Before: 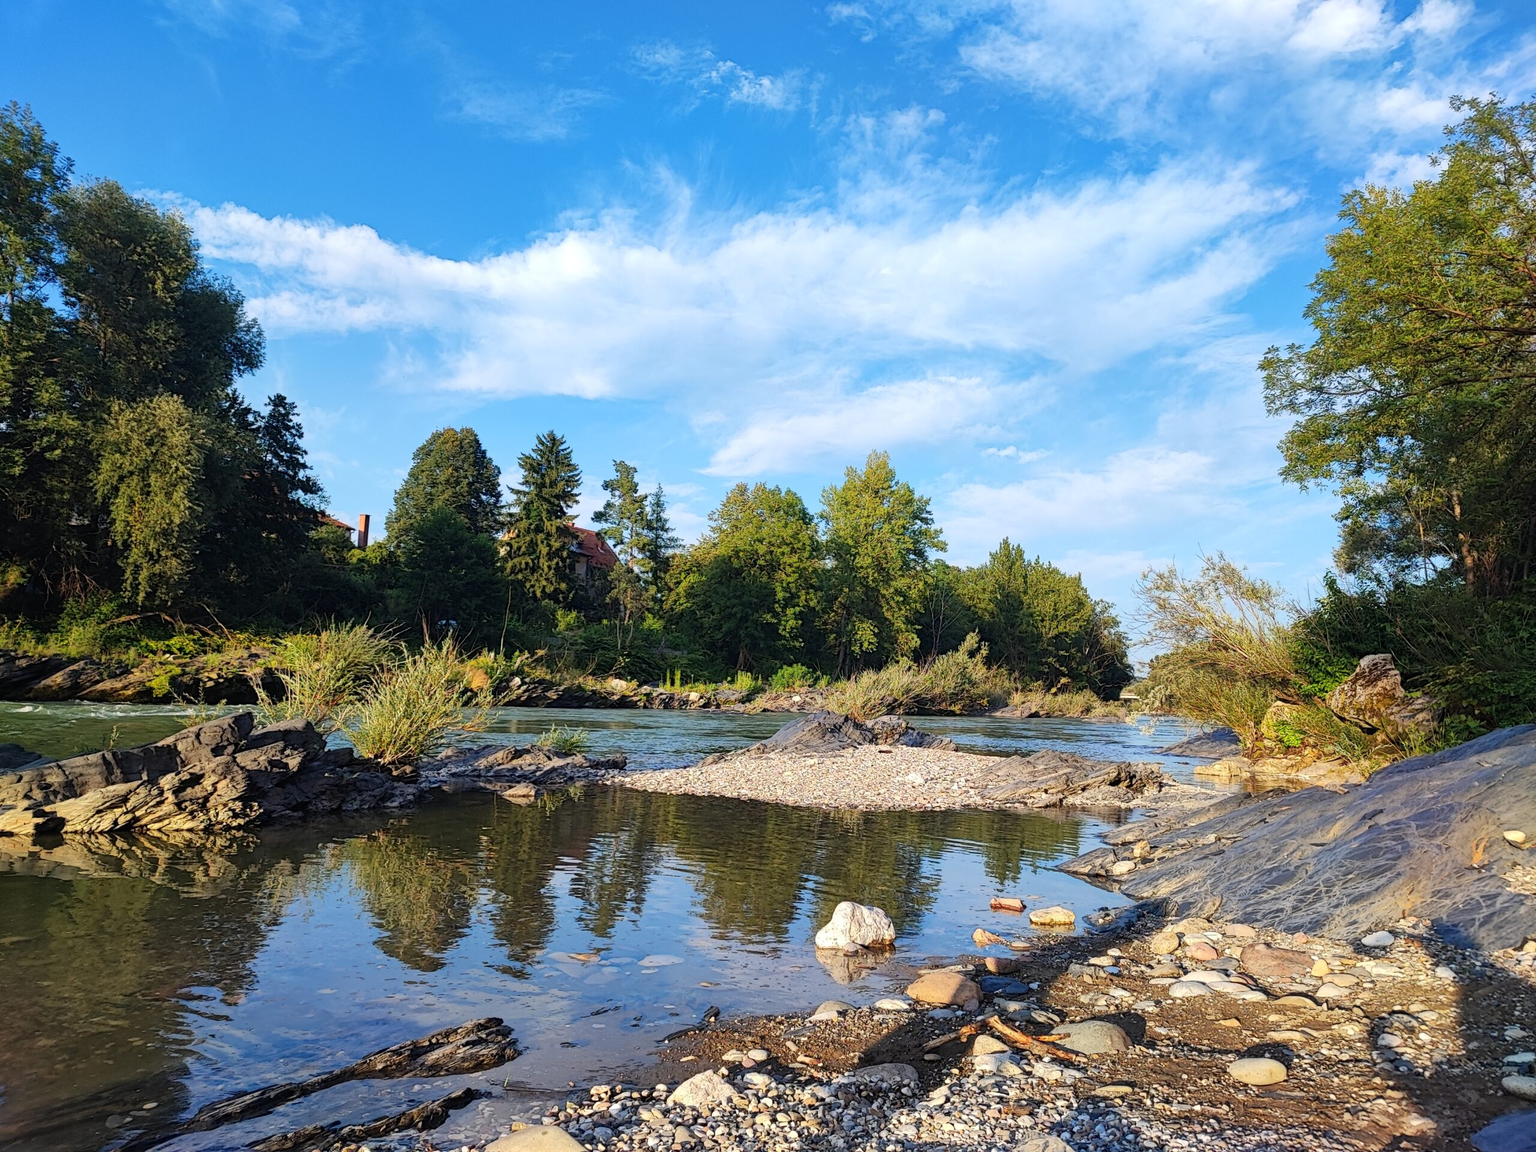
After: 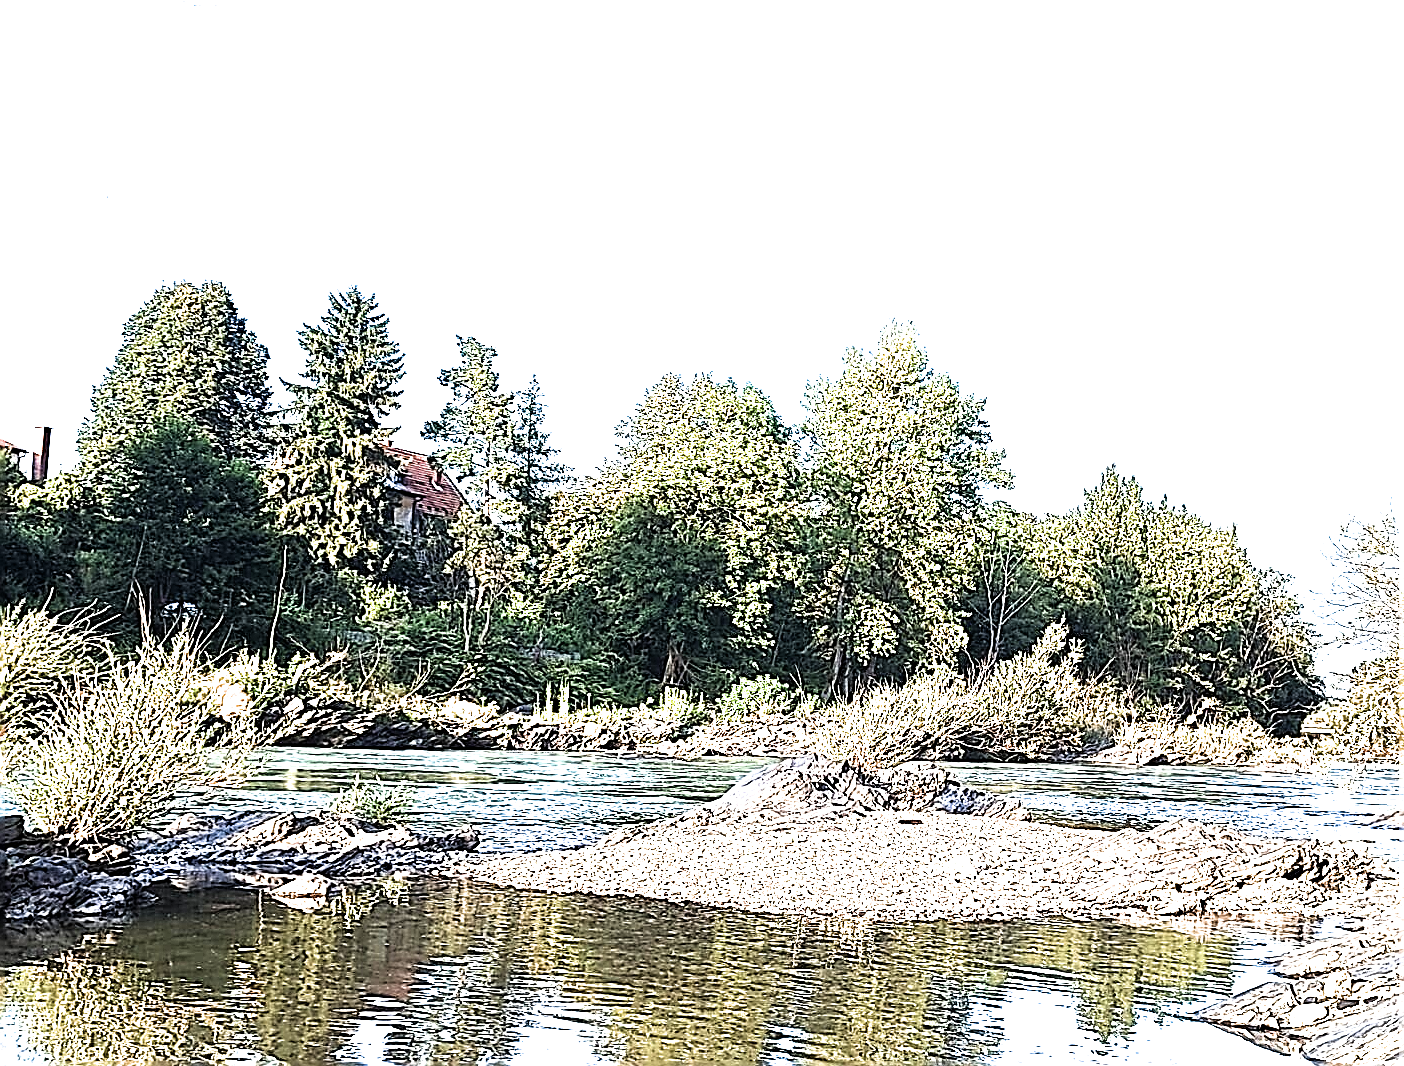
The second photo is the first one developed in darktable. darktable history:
filmic rgb: black relative exposure -7.98 EV, white relative exposure 2.32 EV, threshold 2.95 EV, hardness 6.54, iterations of high-quality reconstruction 0, enable highlight reconstruction true
color correction: highlights b* 0.059, saturation 0.783
crop and rotate: left 22.096%, top 22.488%, right 23.045%, bottom 21.948%
exposure: exposure 2.045 EV, compensate highlight preservation false
sharpen: amount 1.998
velvia: strength 14.98%
